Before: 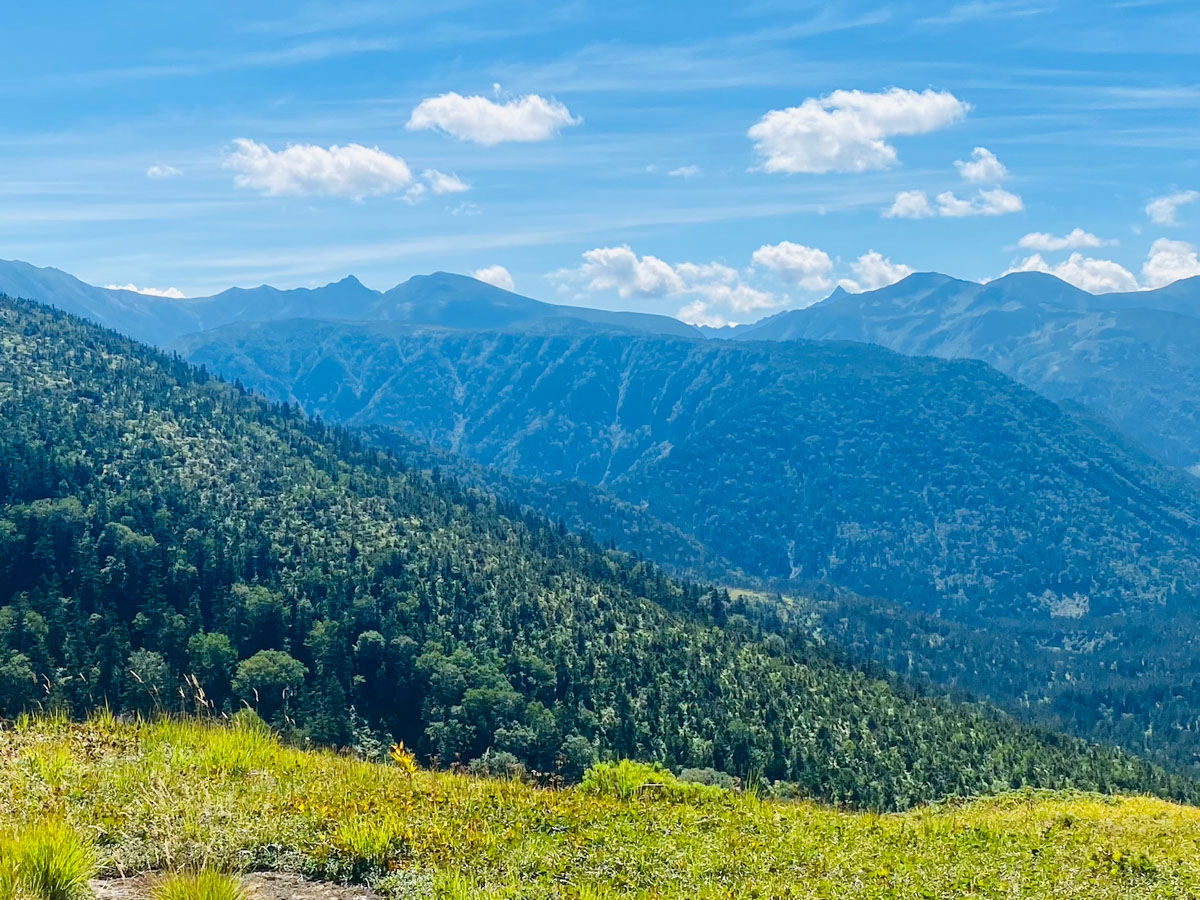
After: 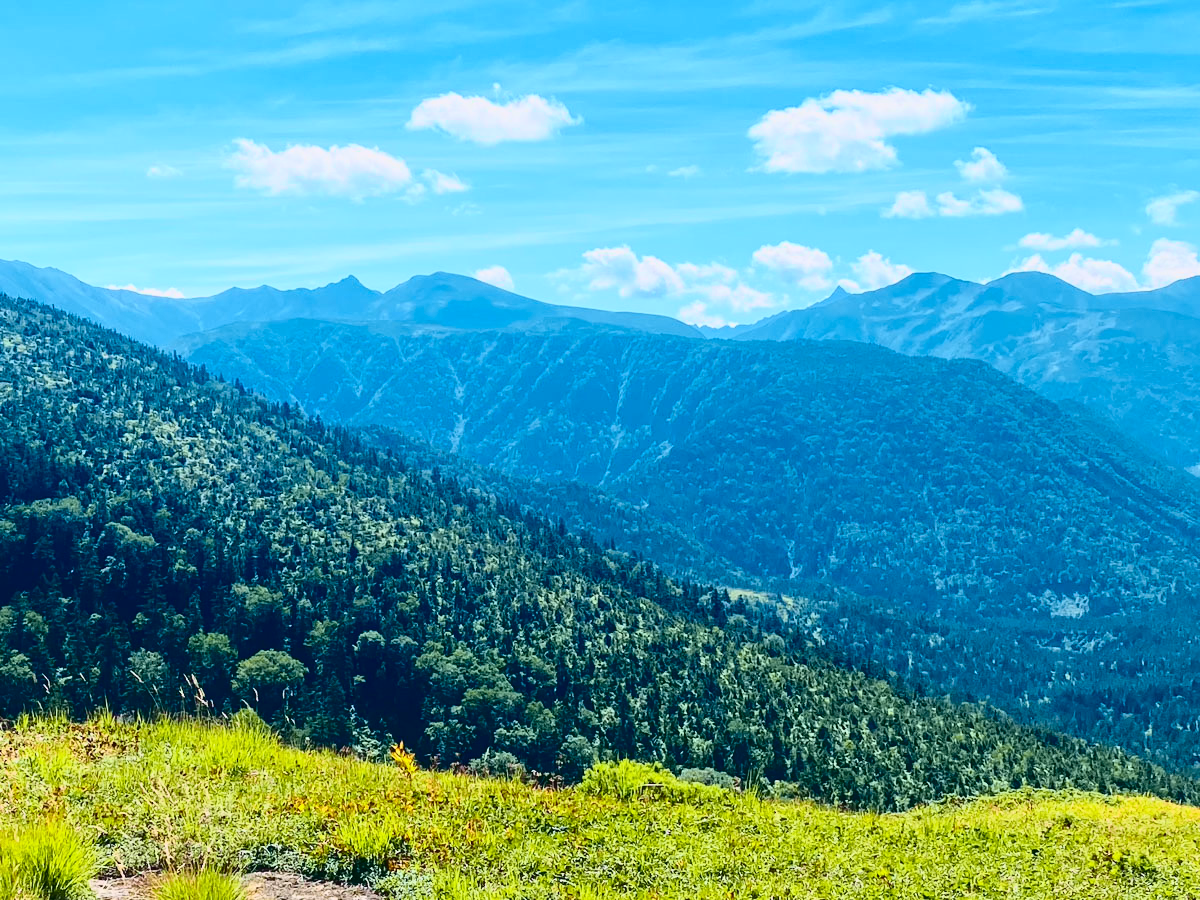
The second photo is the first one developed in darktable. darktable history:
tone curve: curves: ch0 [(0, 0.031) (0.139, 0.084) (0.311, 0.278) (0.495, 0.544) (0.718, 0.816) (0.841, 0.909) (1, 0.967)]; ch1 [(0, 0) (0.272, 0.249) (0.388, 0.385) (0.479, 0.456) (0.495, 0.497) (0.538, 0.55) (0.578, 0.595) (0.707, 0.778) (1, 1)]; ch2 [(0, 0) (0.125, 0.089) (0.353, 0.329) (0.443, 0.408) (0.502, 0.495) (0.56, 0.553) (0.608, 0.631) (1, 1)], color space Lab, independent channels, preserve colors none
